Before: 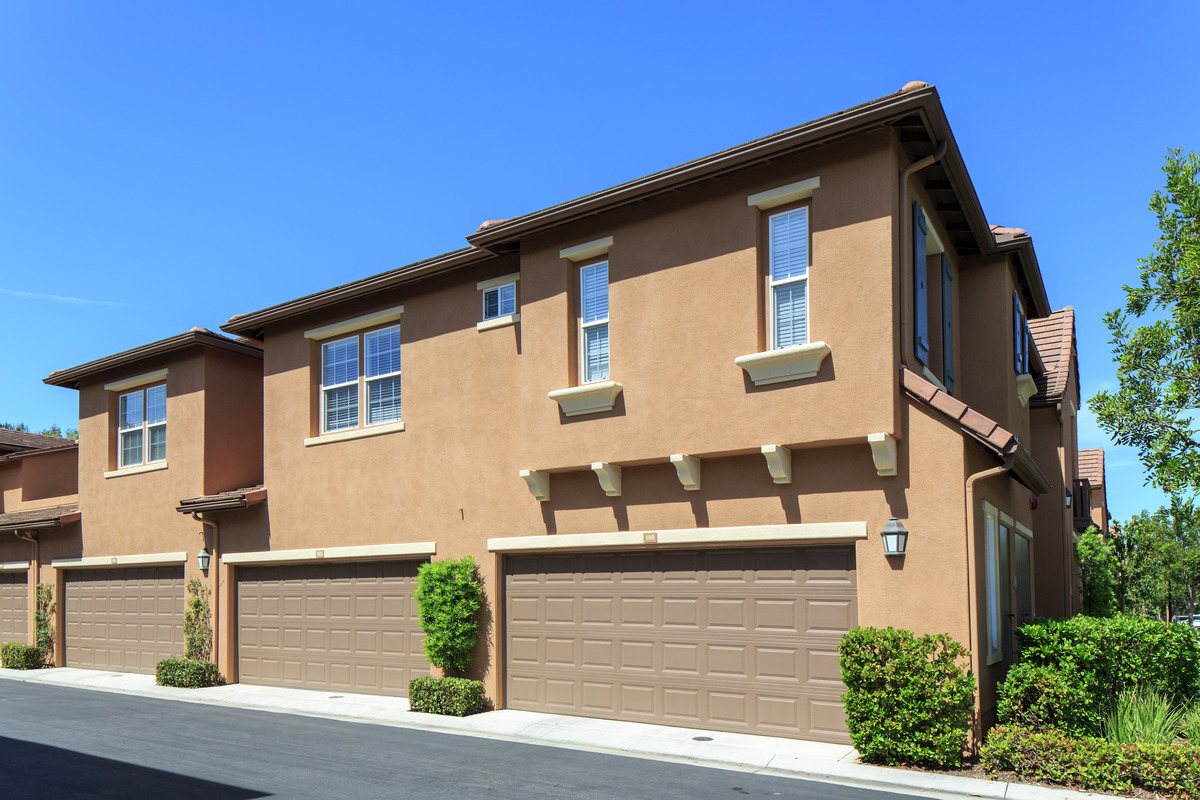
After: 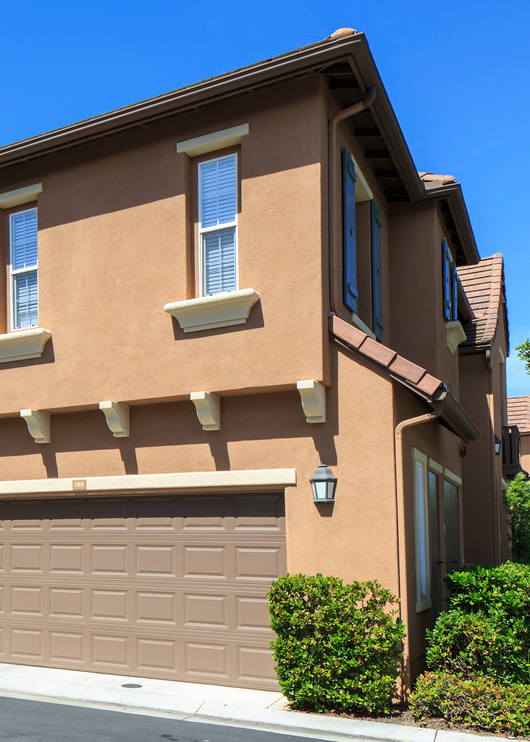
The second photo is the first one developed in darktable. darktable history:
crop: left 47.628%, top 6.643%, right 7.874%
tone equalizer: on, module defaults
